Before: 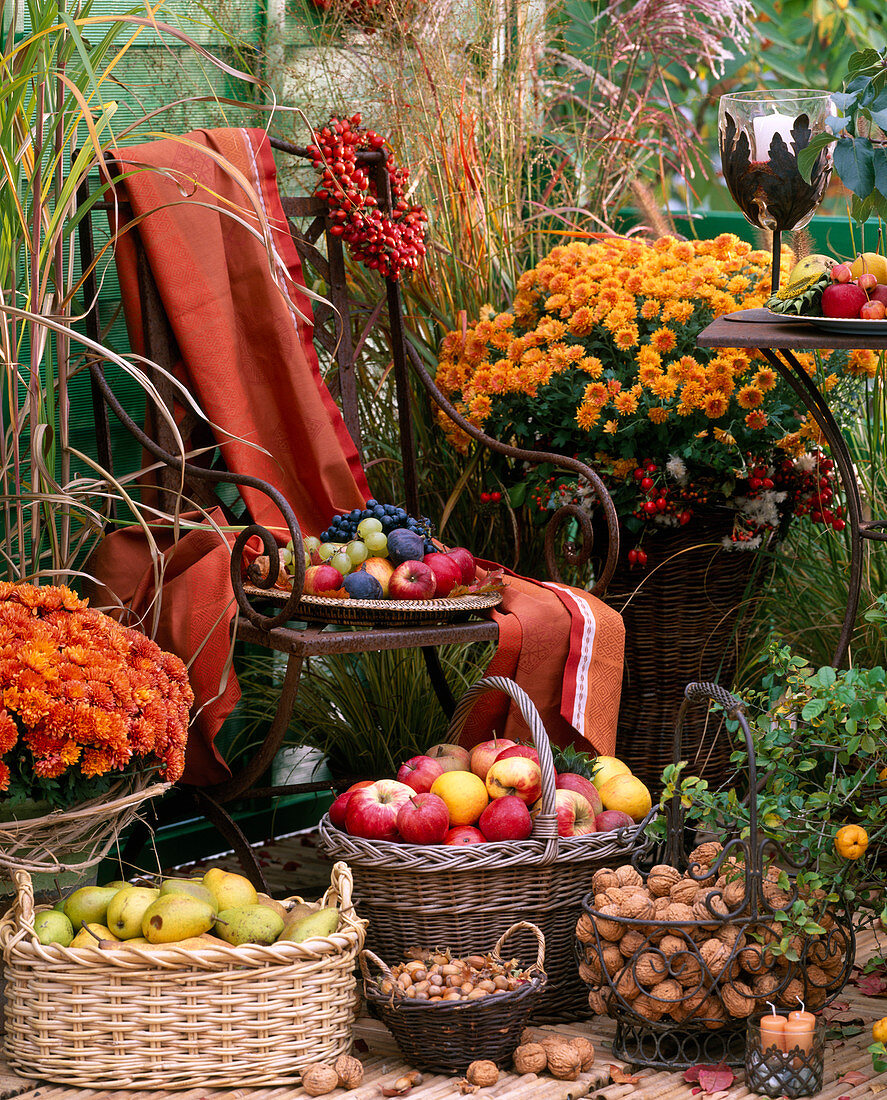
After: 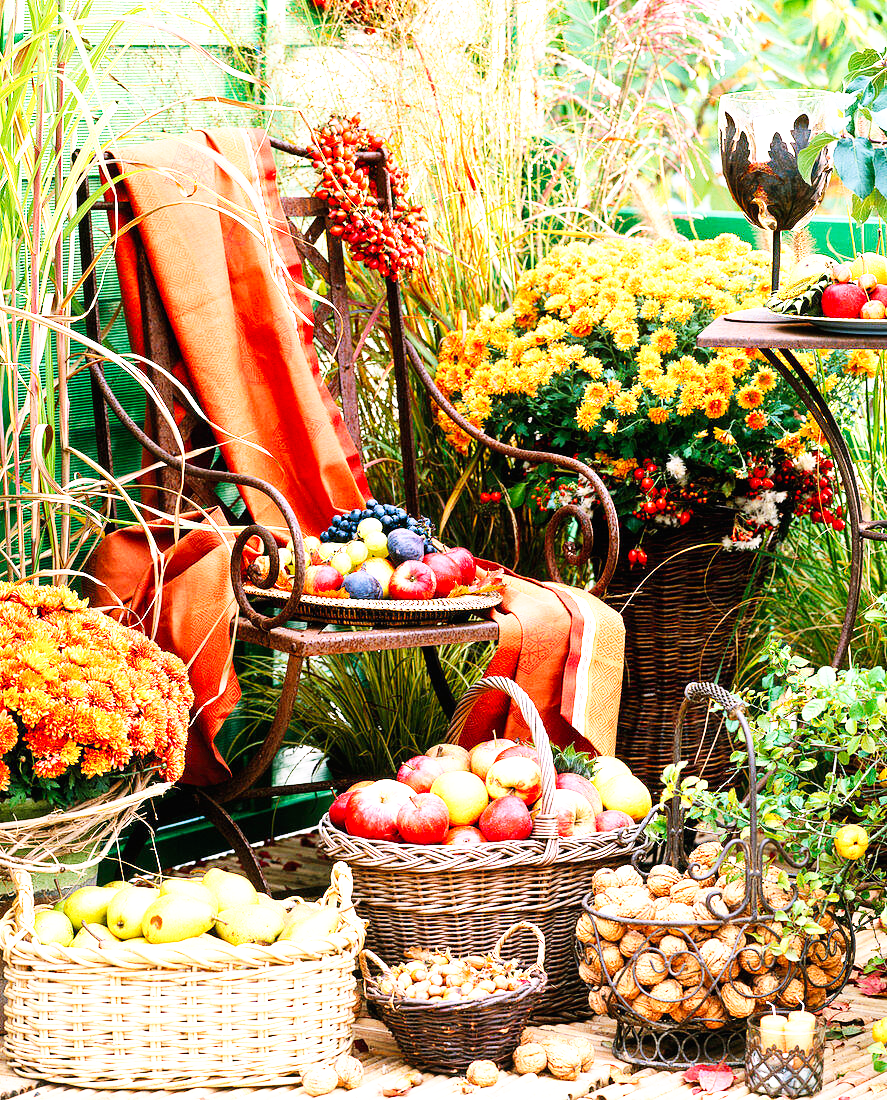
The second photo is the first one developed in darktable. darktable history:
exposure: black level correction 0, exposure 1.199 EV, compensate highlight preservation false
base curve: curves: ch0 [(0, 0) (0.007, 0.004) (0.027, 0.03) (0.046, 0.07) (0.207, 0.54) (0.442, 0.872) (0.673, 0.972) (1, 1)], preserve colors none
